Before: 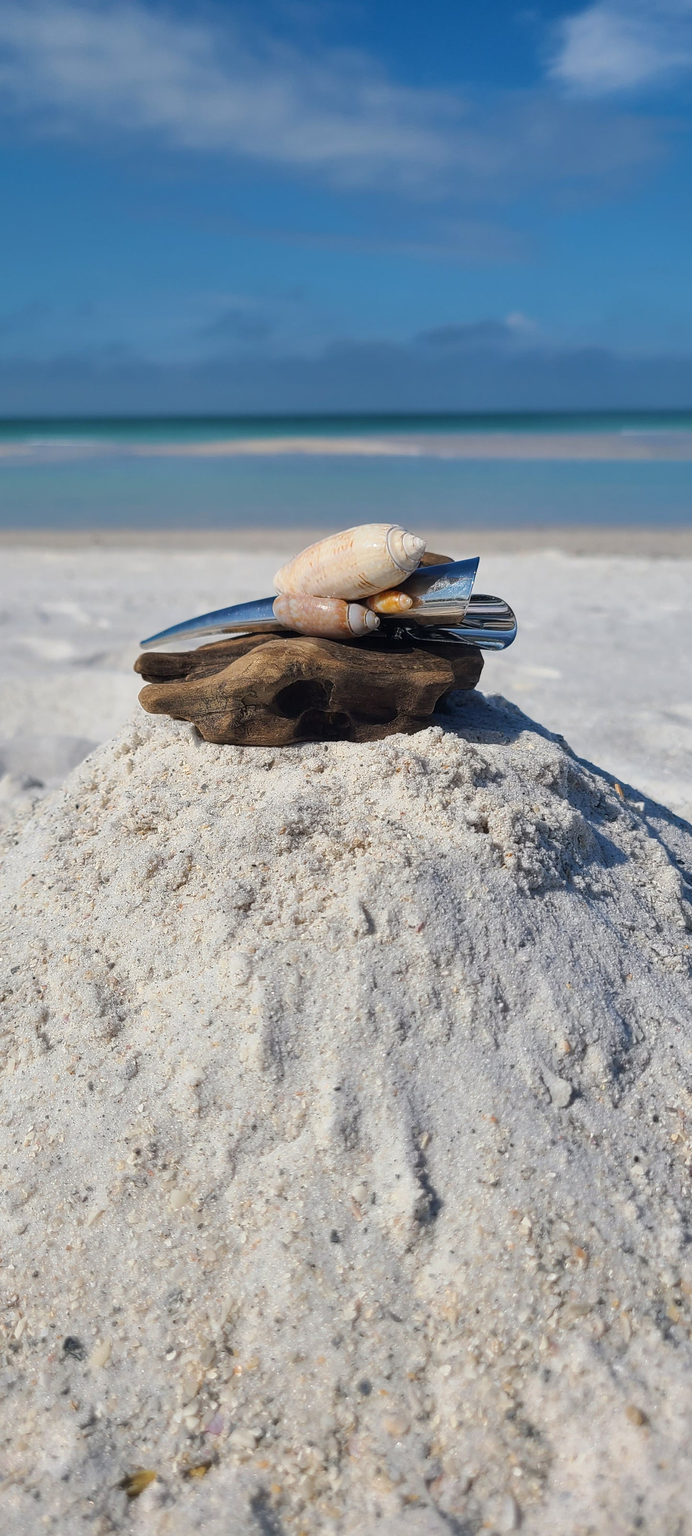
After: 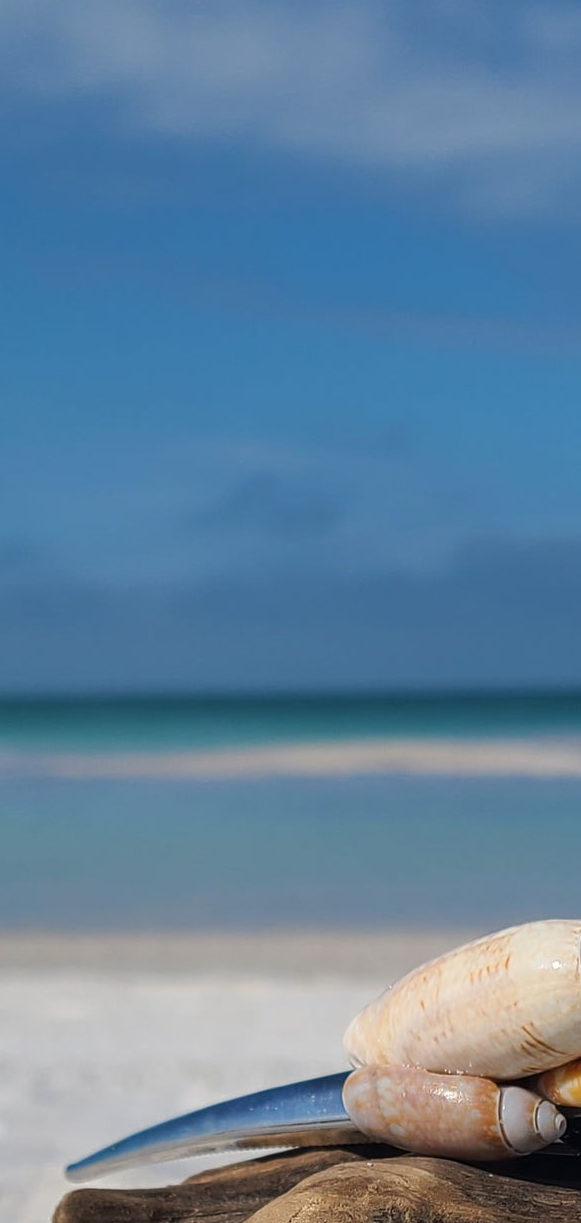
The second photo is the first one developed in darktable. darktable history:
crop: left 15.747%, top 5.448%, right 43.998%, bottom 56.414%
